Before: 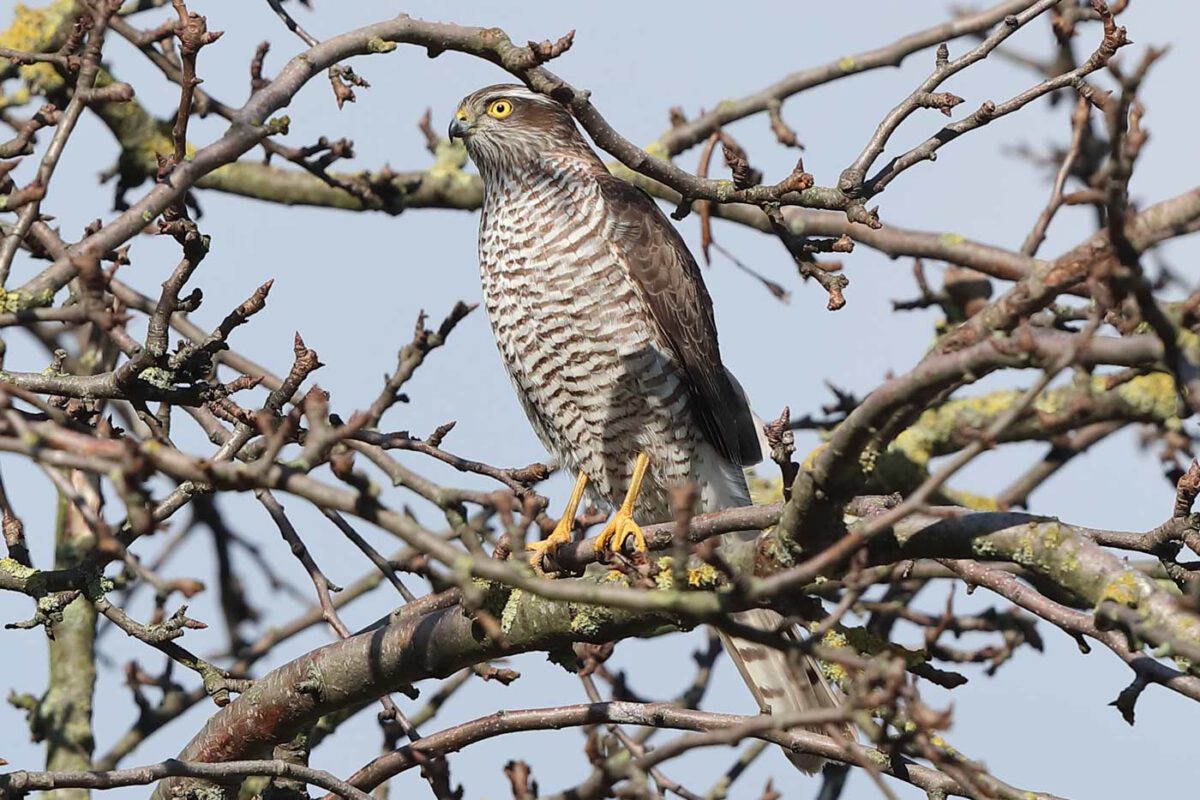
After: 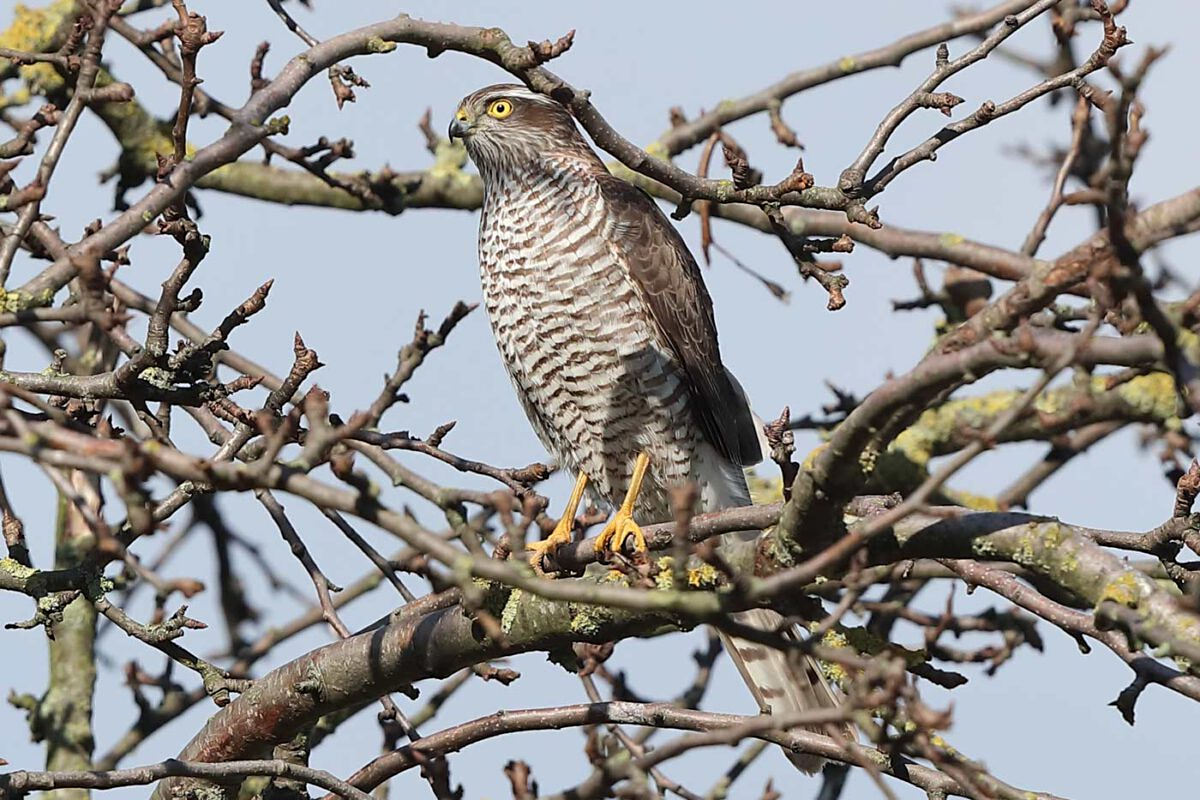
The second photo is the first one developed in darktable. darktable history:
sharpen: amount 0.207
